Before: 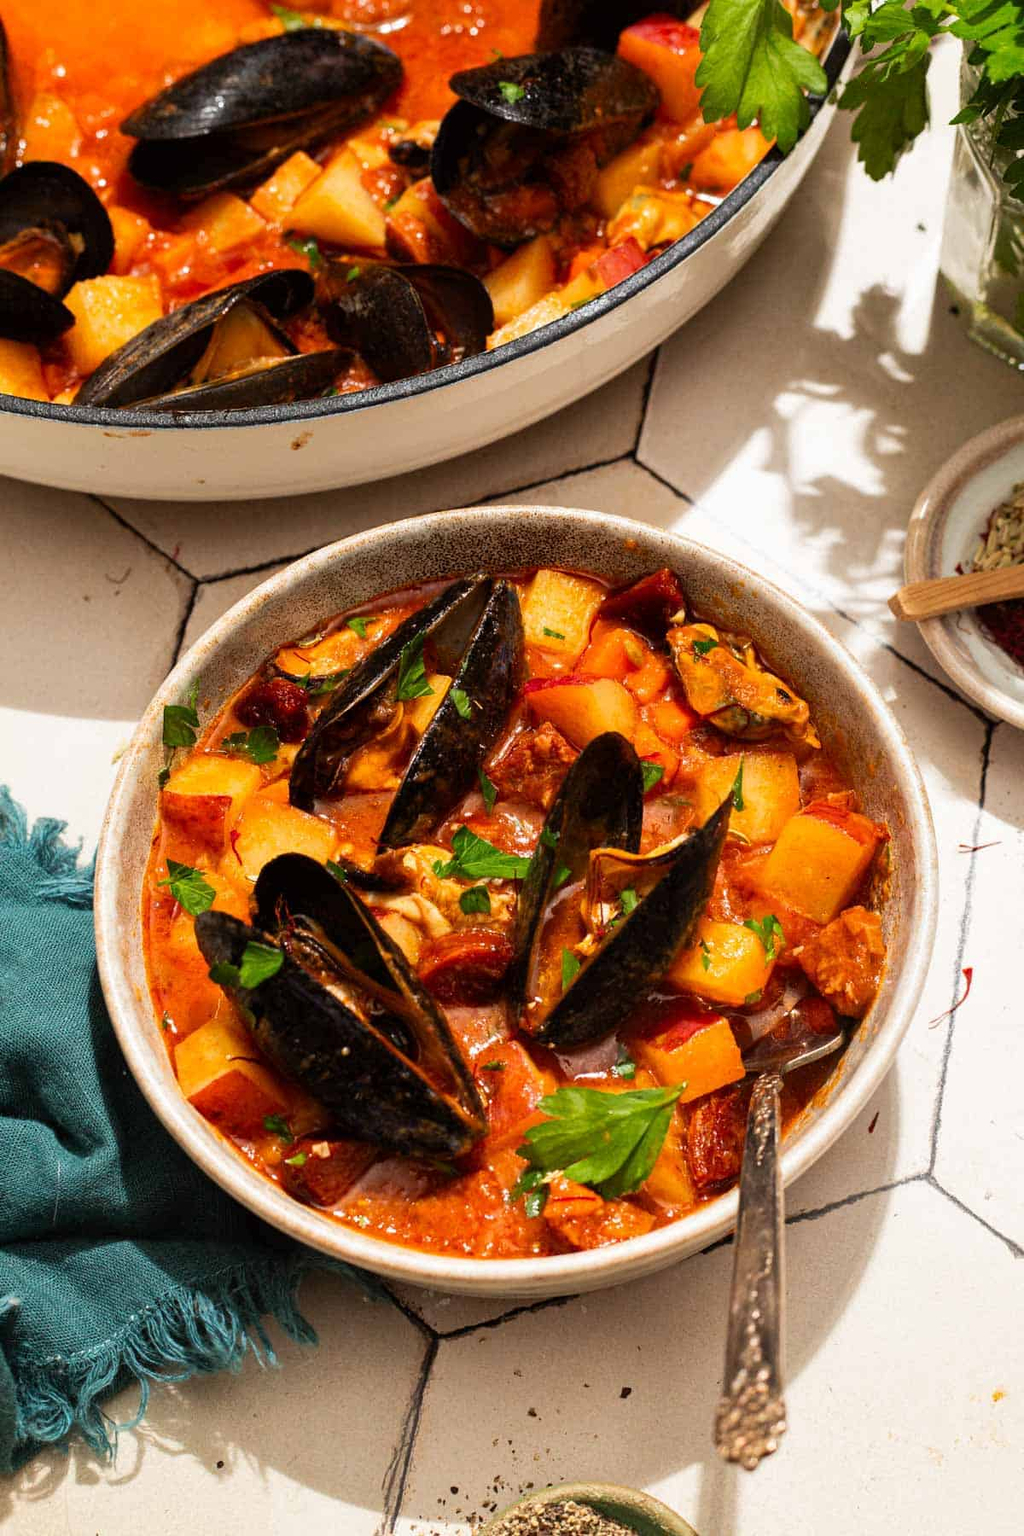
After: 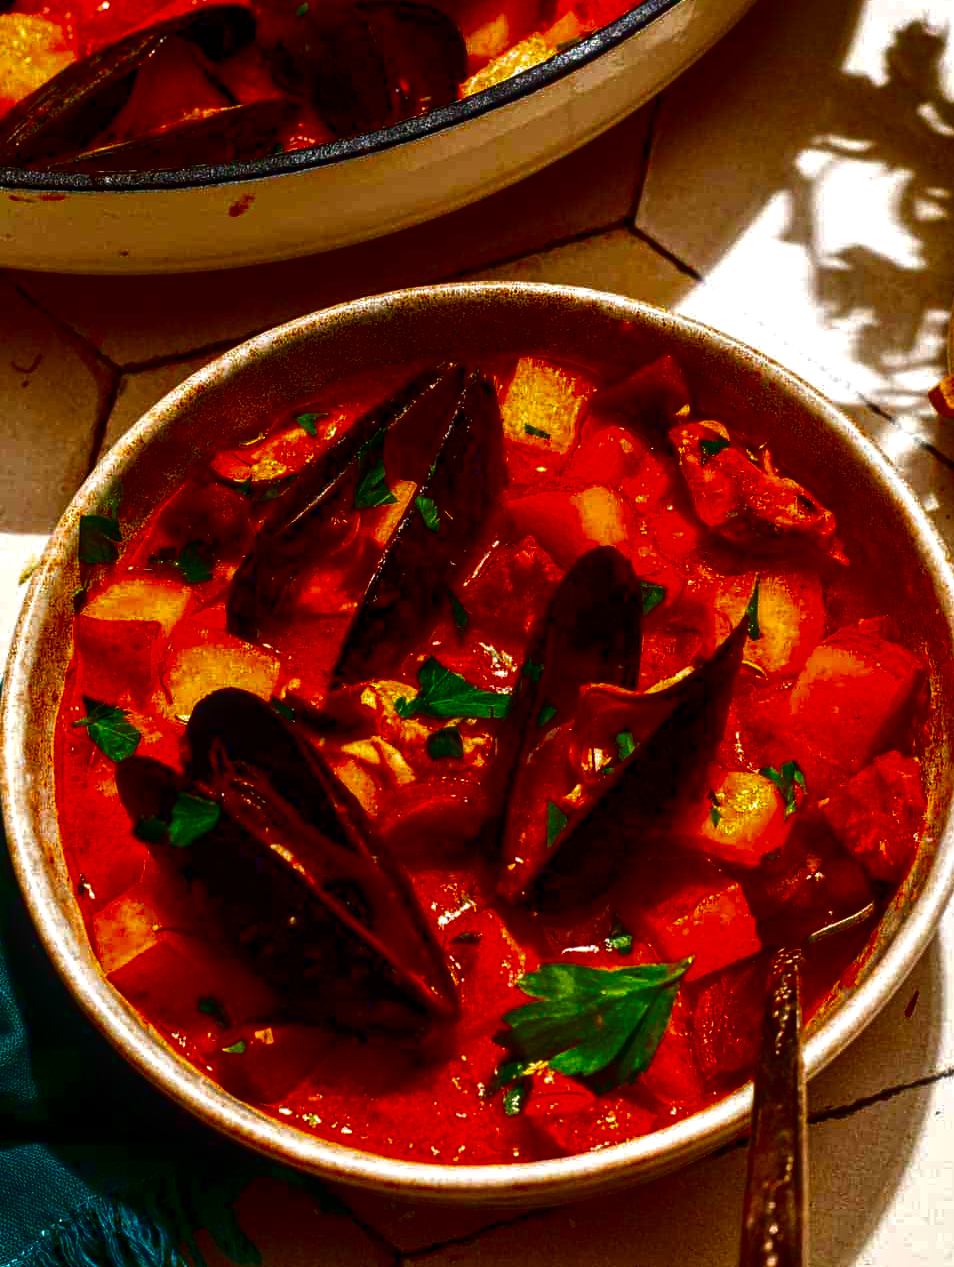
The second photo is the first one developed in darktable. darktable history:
exposure: exposure 0.203 EV, compensate highlight preservation false
crop: left 9.381%, top 17.309%, right 11.063%, bottom 12.301%
local contrast: on, module defaults
contrast brightness saturation: brightness -0.987, saturation 0.987
contrast equalizer: y [[0.5 ×6], [0.5 ×6], [0.5, 0.5, 0.501, 0.545, 0.707, 0.863], [0 ×6], [0 ×6]]
